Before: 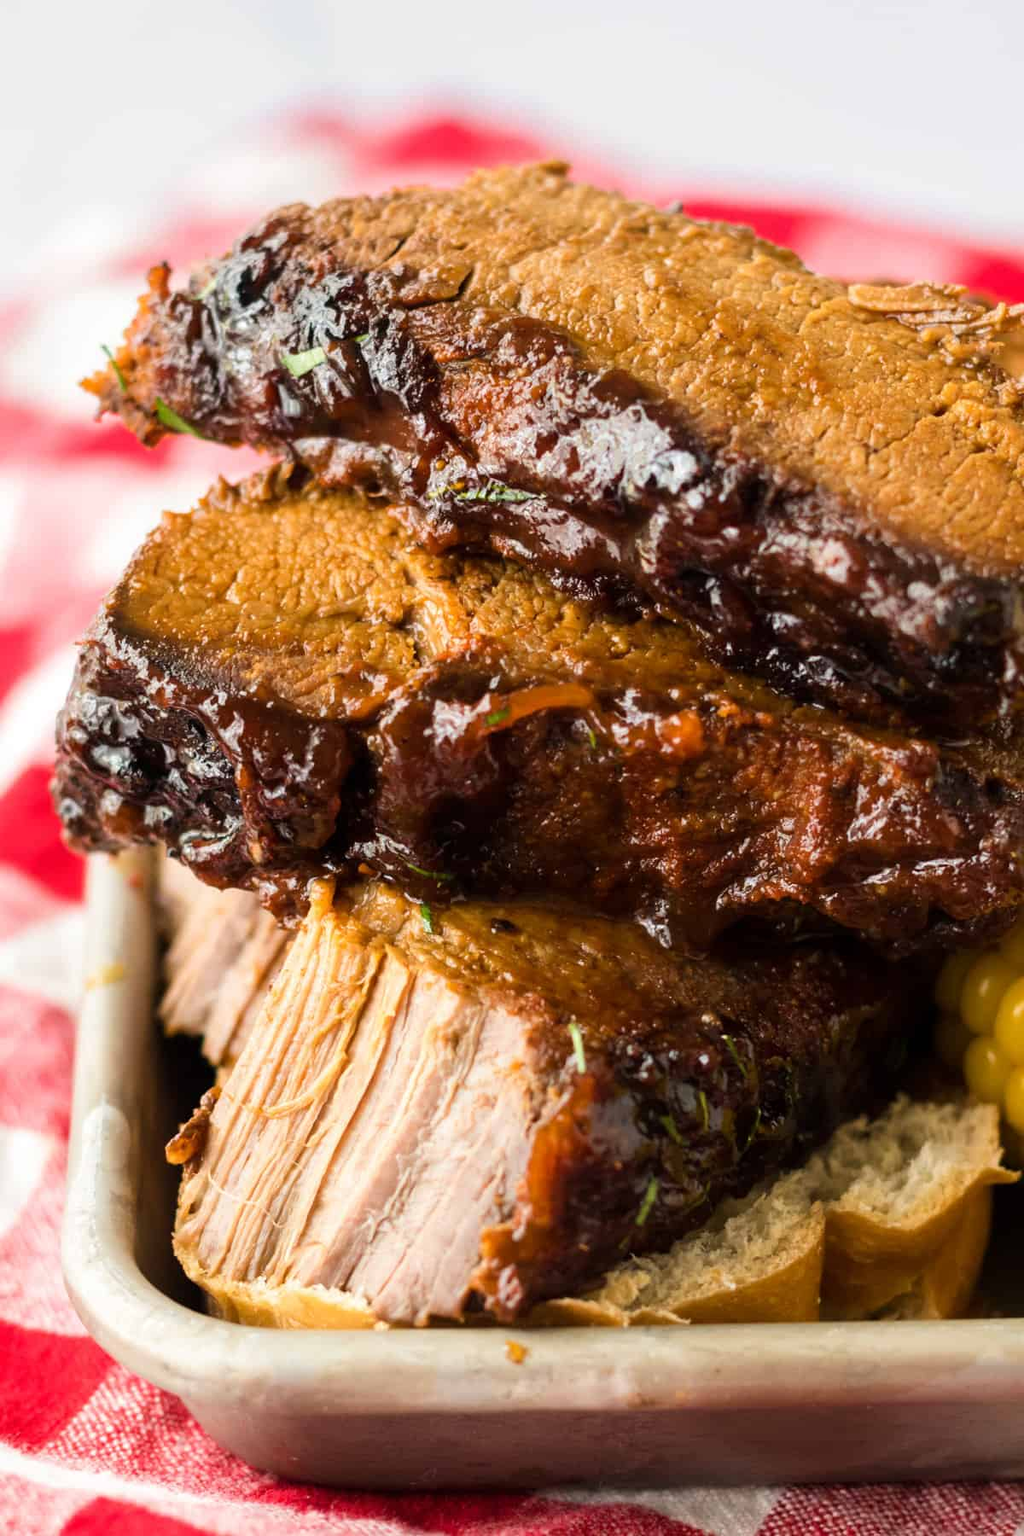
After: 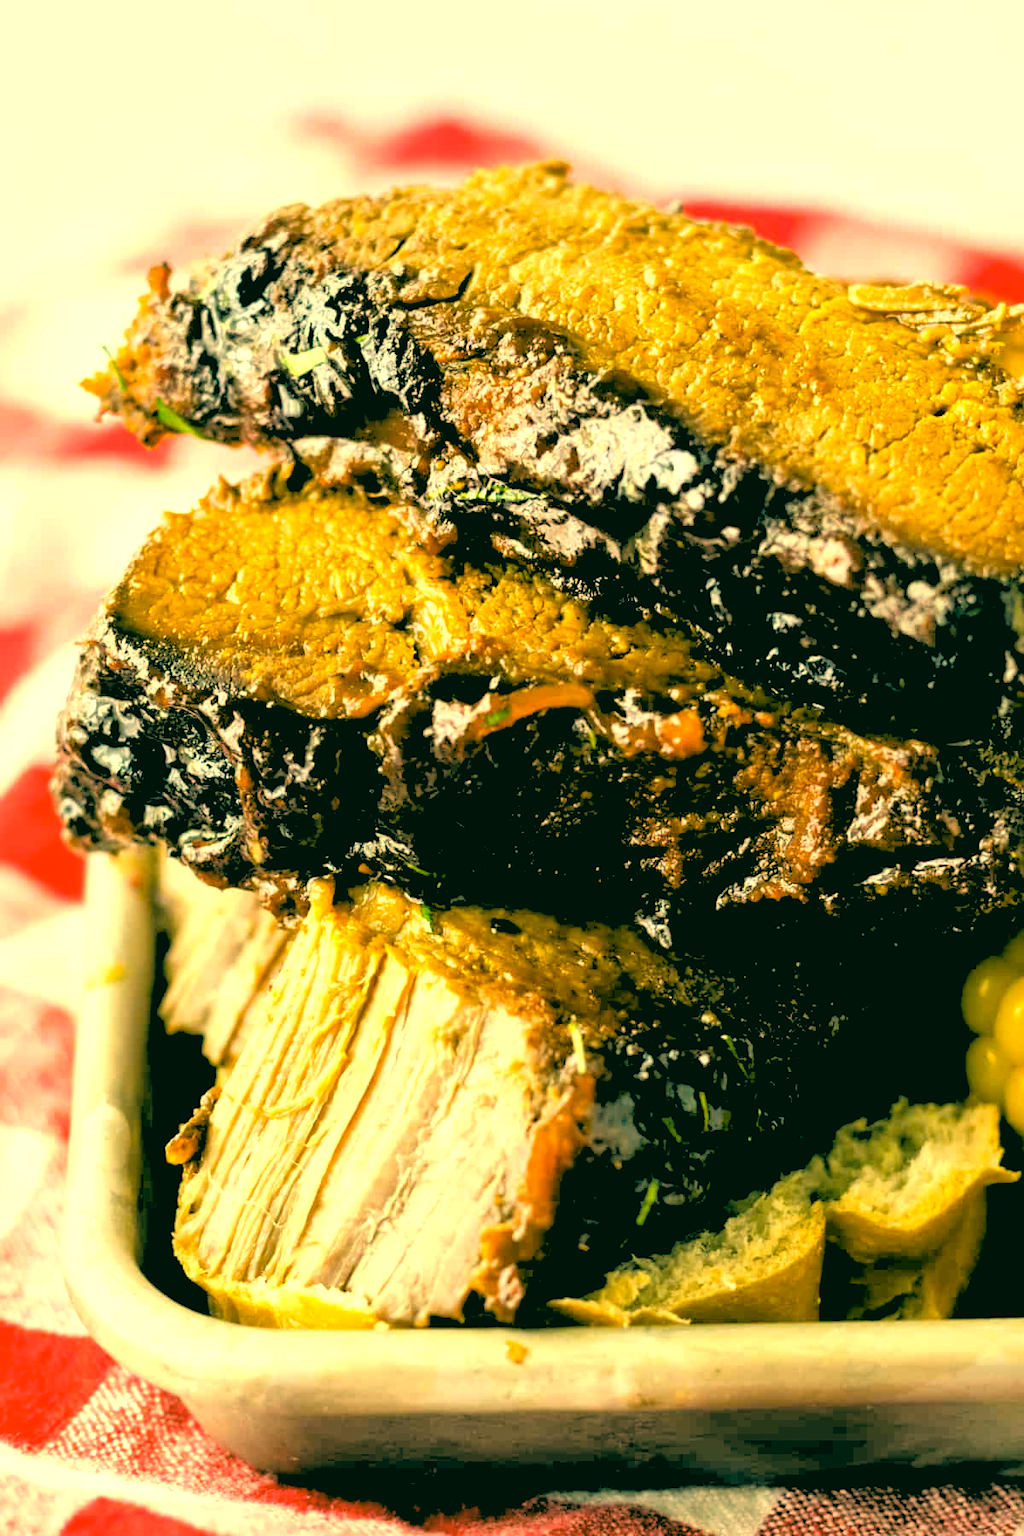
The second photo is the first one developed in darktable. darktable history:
levels: levels [0.055, 0.477, 0.9]
rgb levels: levels [[0.027, 0.429, 0.996], [0, 0.5, 1], [0, 0.5, 1]]
color correction: highlights a* 1.83, highlights b* 34.02, shadows a* -36.68, shadows b* -5.48
white balance: emerald 1
local contrast: mode bilateral grid, contrast 20, coarseness 50, detail 150%, midtone range 0.2
